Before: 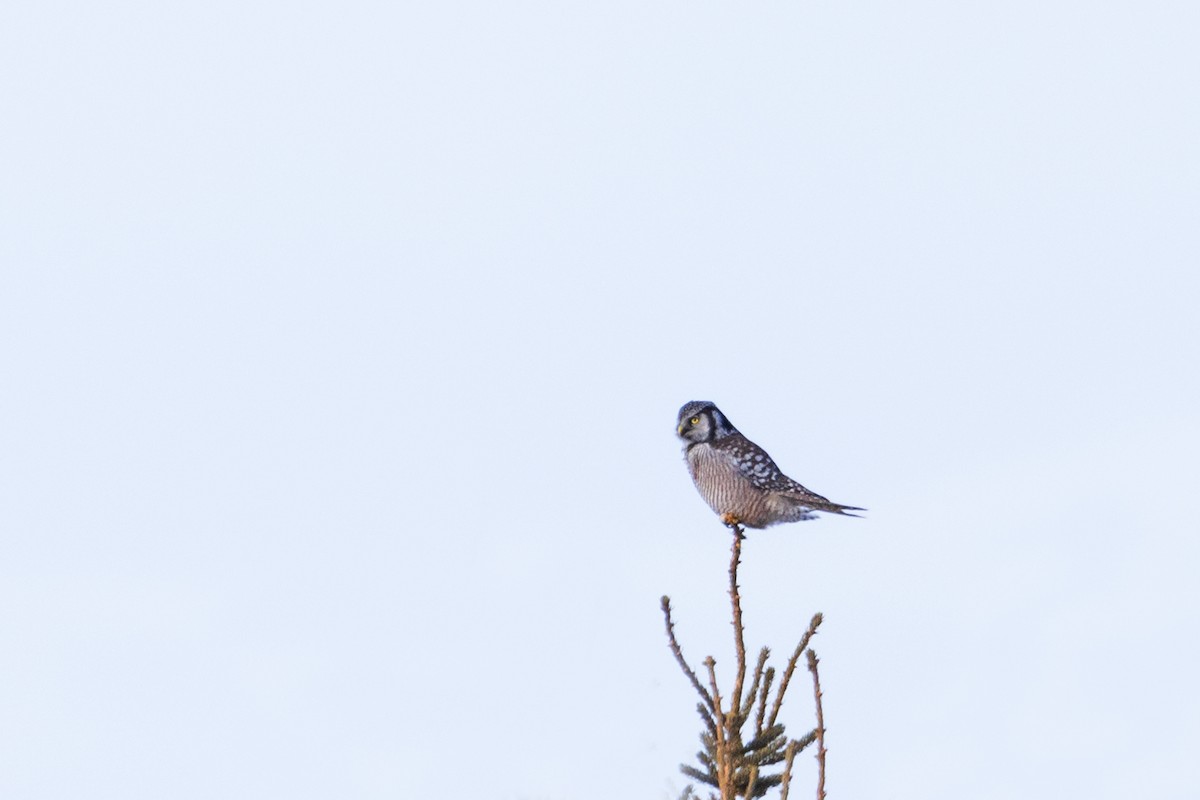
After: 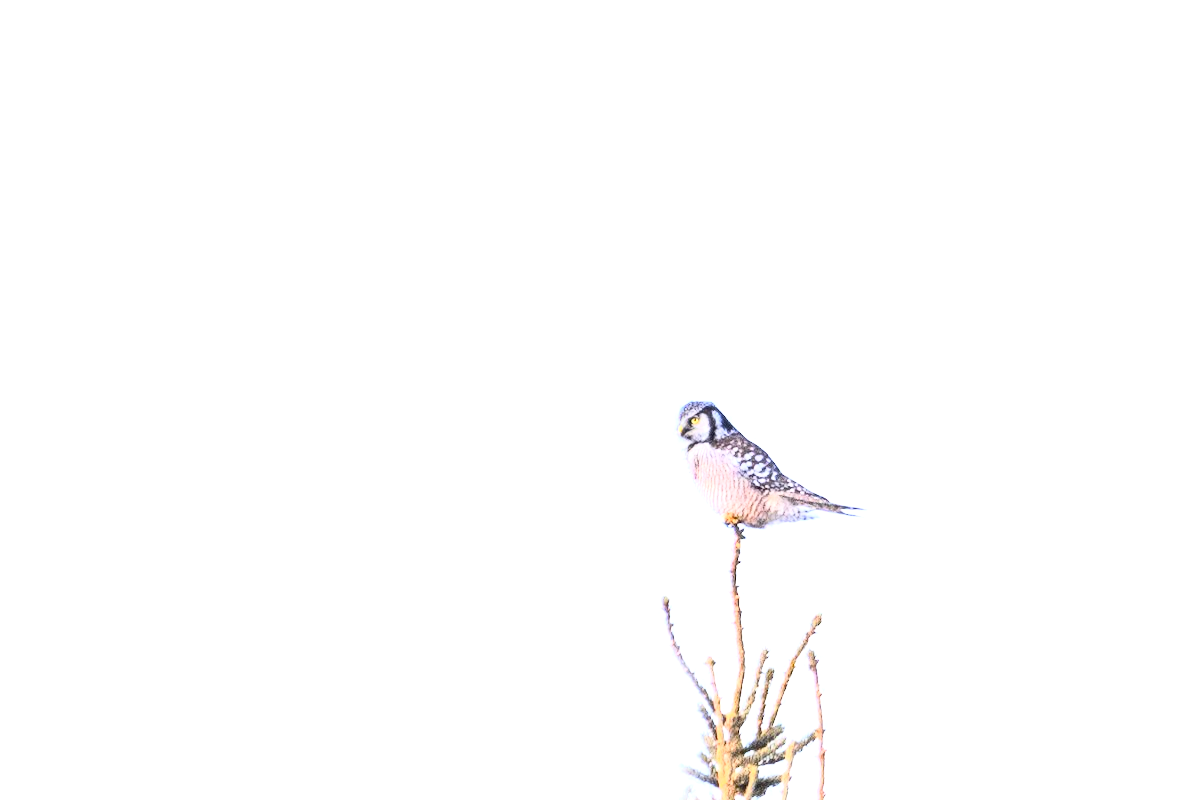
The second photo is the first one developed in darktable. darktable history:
local contrast: highlights 25%, shadows 75%, midtone range 0.75
haze removal: compatibility mode true, adaptive false
contrast brightness saturation: contrast 0.39, brightness 0.53
exposure: black level correction 0, exposure 1.45 EV, compensate exposure bias true, compensate highlight preservation false
color zones: curves: ch1 [(0, 0.525) (0.143, 0.556) (0.286, 0.52) (0.429, 0.5) (0.571, 0.5) (0.714, 0.5) (0.857, 0.503) (1, 0.525)]
